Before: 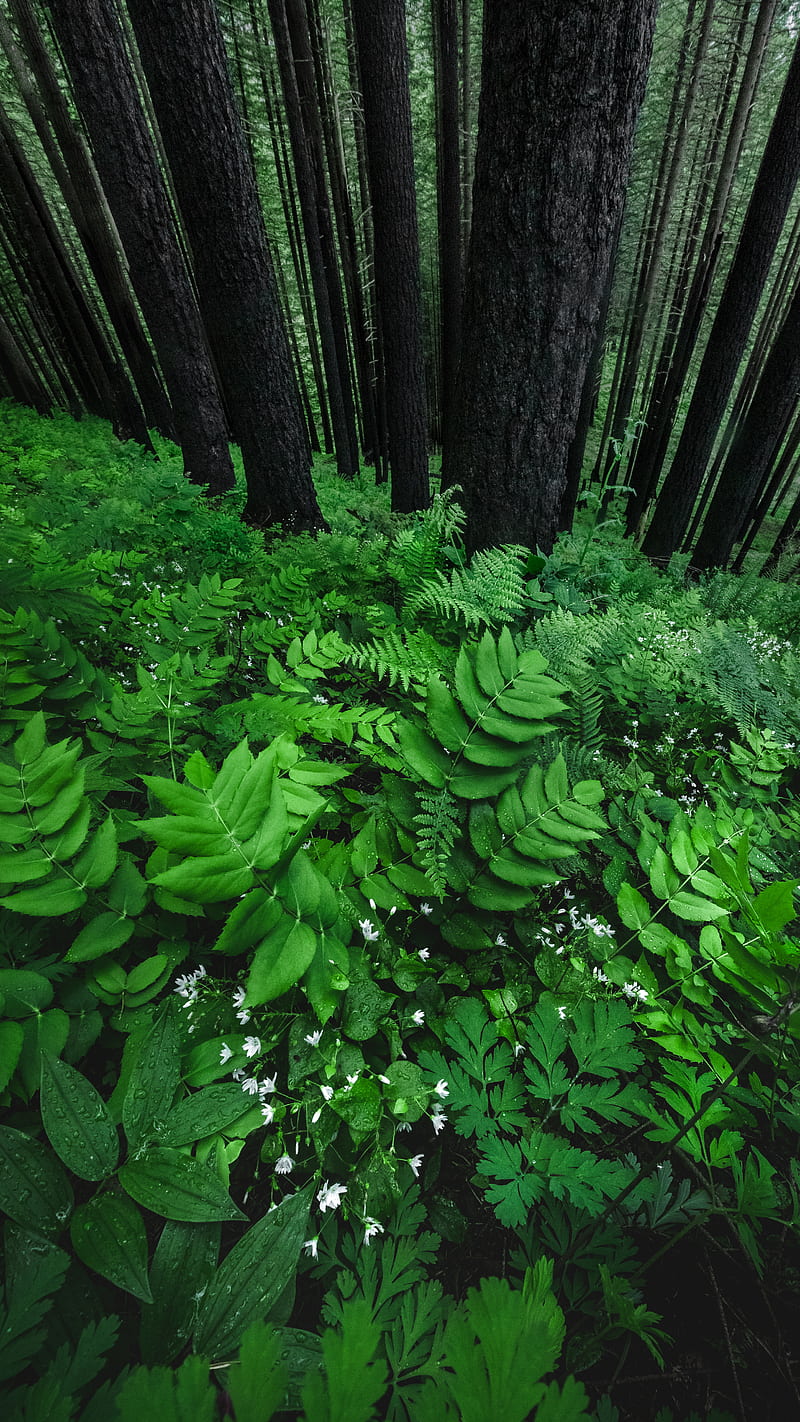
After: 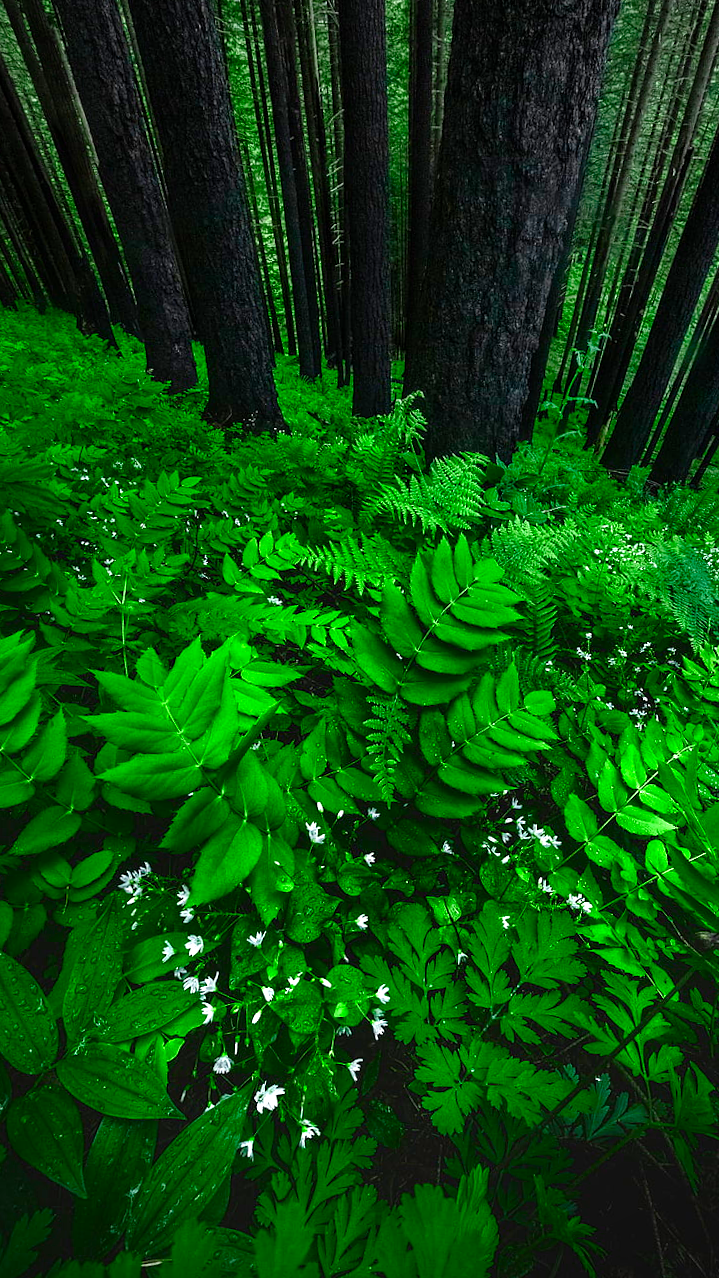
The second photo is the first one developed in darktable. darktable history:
vignetting: fall-off radius 60.92%
crop and rotate: angle -1.96°, left 3.097%, top 4.154%, right 1.586%, bottom 0.529%
color balance rgb: perceptual saturation grading › mid-tones 6.33%, perceptual saturation grading › shadows 72.44%, perceptual brilliance grading › highlights 11.59%, contrast 5.05%
contrast brightness saturation: saturation 0.5
